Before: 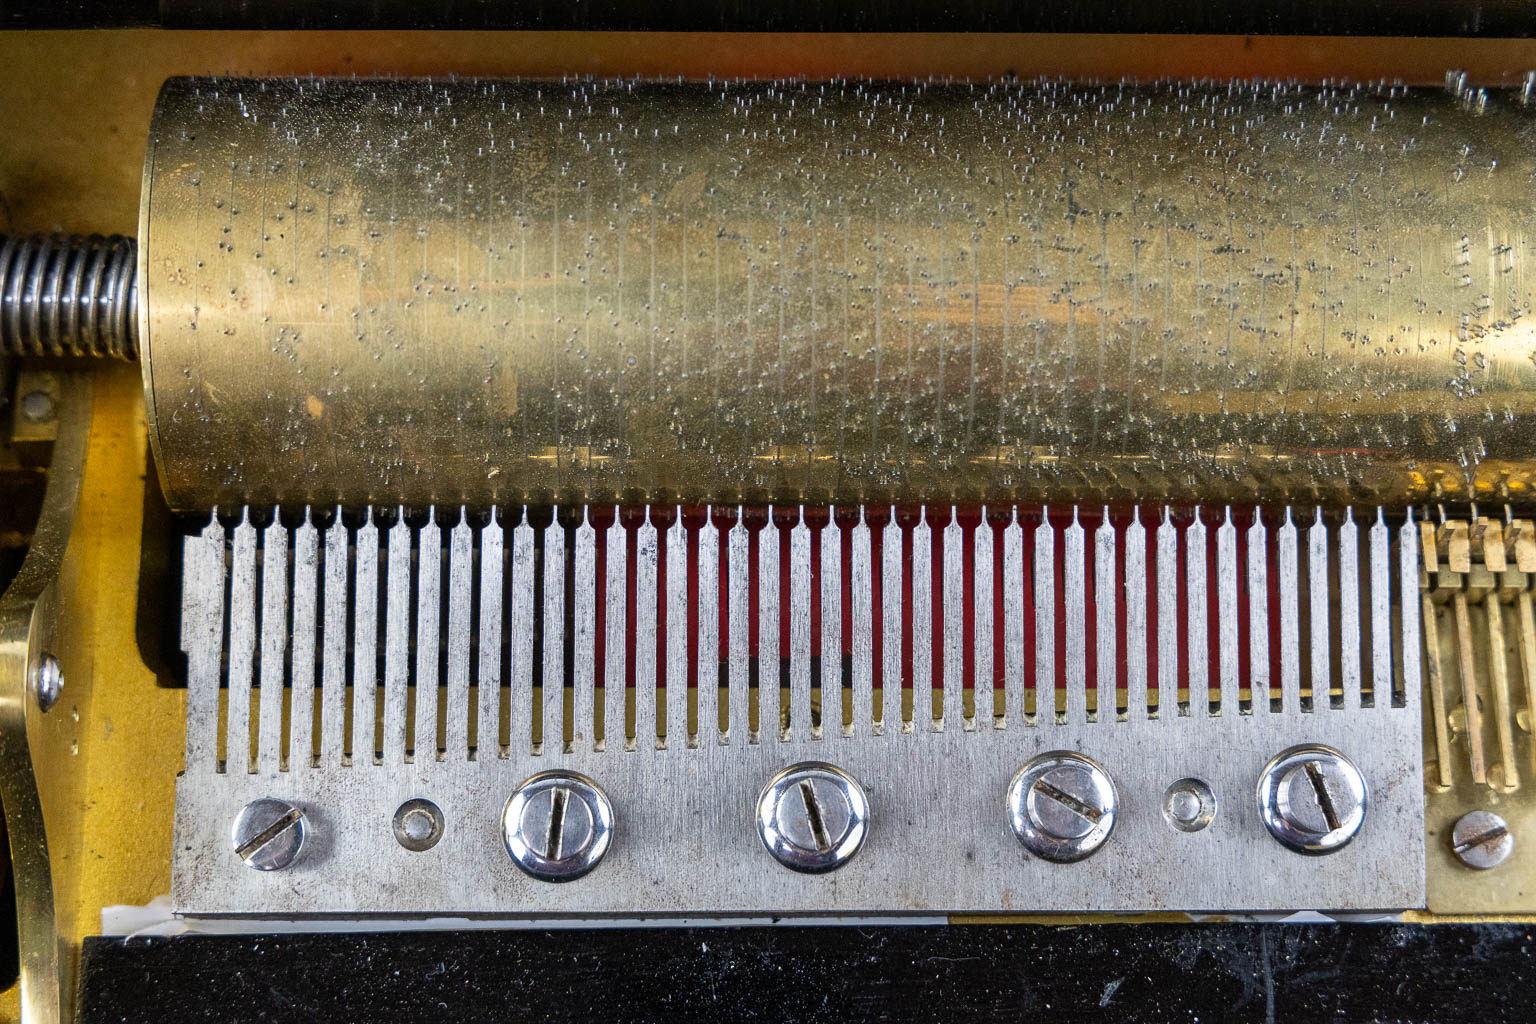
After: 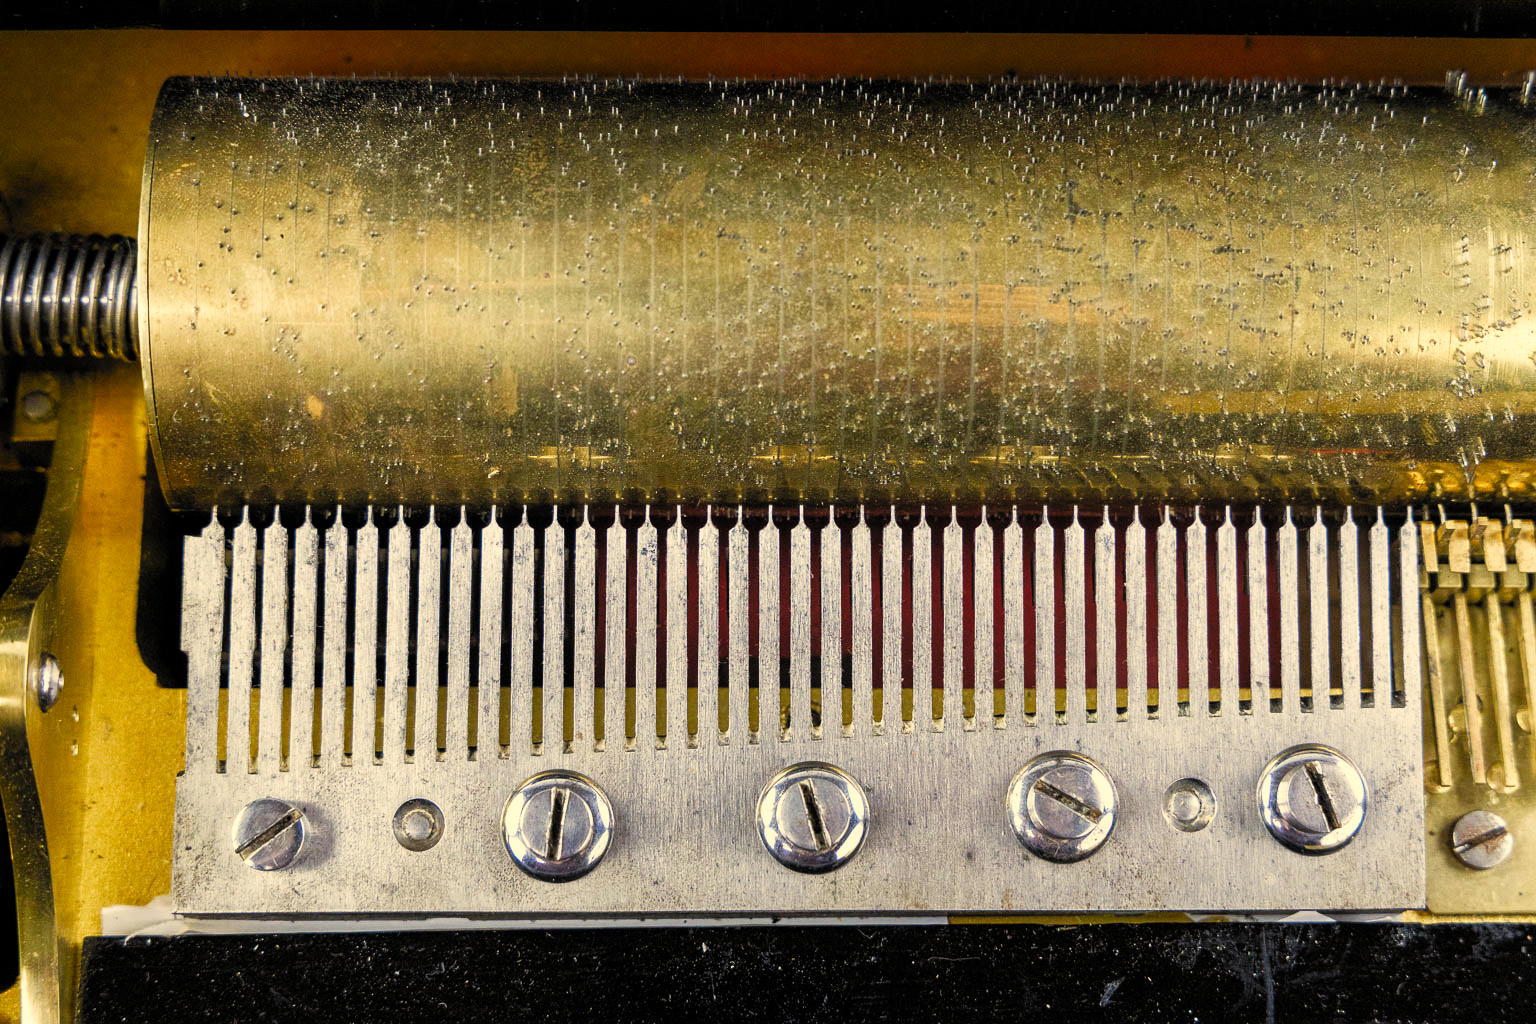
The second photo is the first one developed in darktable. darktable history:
filmic: grey point source 18, black point source -8.65, white point source 2.45, grey point target 18, white point target 100, output power 2.2, latitude stops 2, contrast 1.5, saturation 100, global saturation 100
shadows and highlights: shadows -40.15, highlights 62.88, soften with gaussian
contrast brightness saturation: contrast 0.07, brightness 0.08, saturation 0.18
color correction: highlights a* 2.72, highlights b* 22.8
